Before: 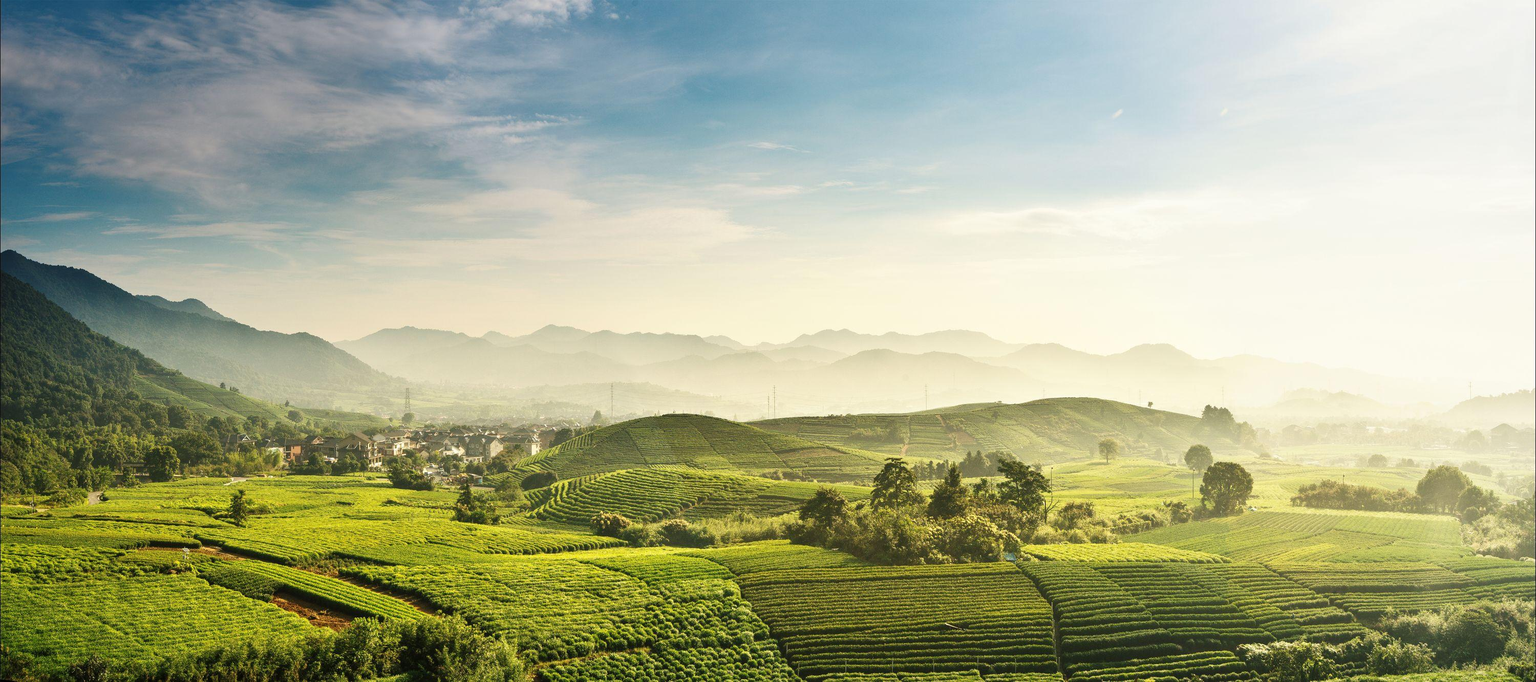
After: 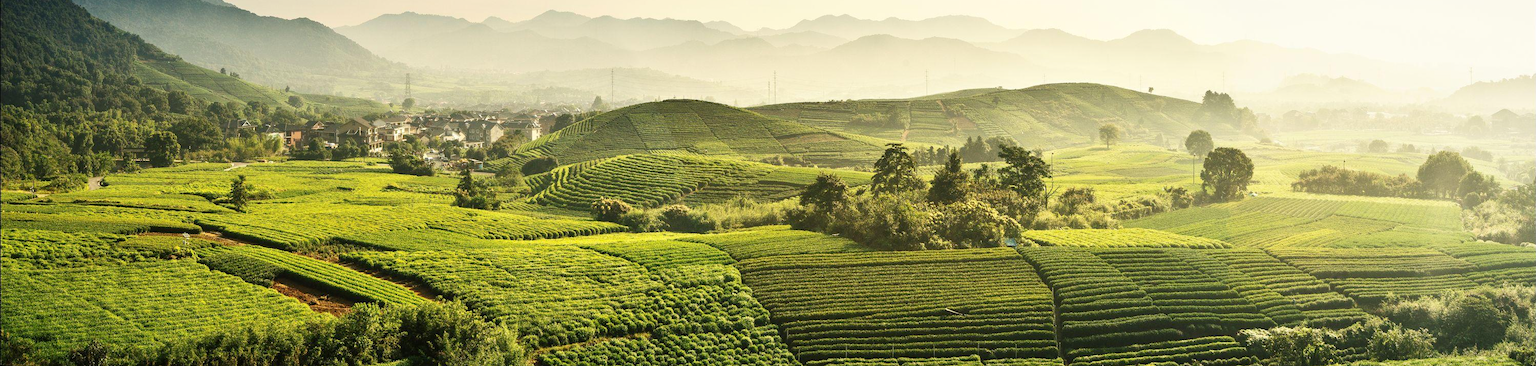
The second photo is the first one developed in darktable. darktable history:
crop and rotate: top 46.237%
contrast brightness saturation: contrast 0.1, brightness 0.02, saturation 0.02
